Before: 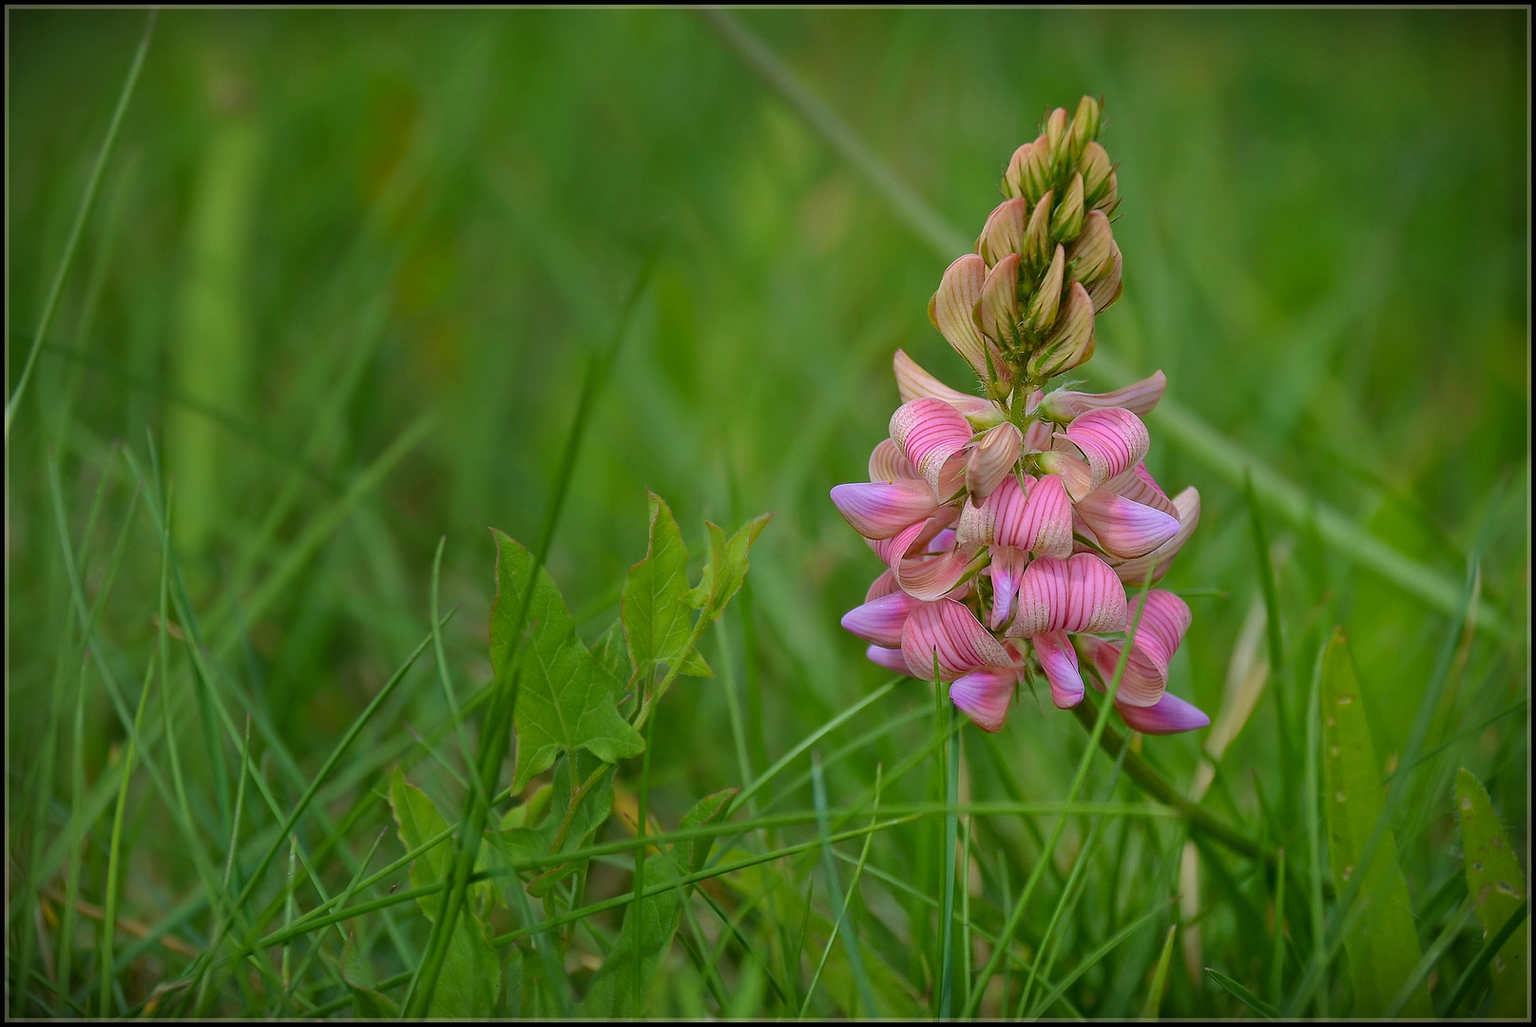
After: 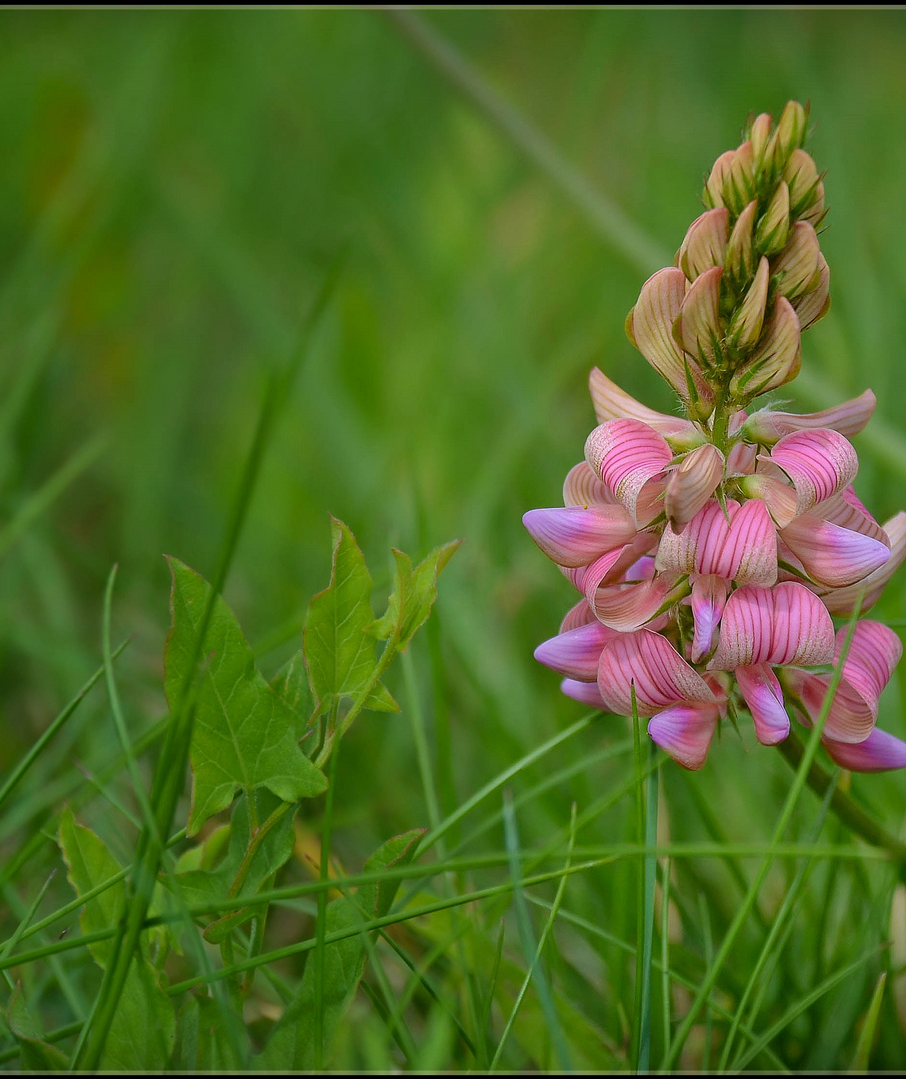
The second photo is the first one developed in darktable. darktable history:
crop: left 21.743%, right 22.135%, bottom 0.008%
